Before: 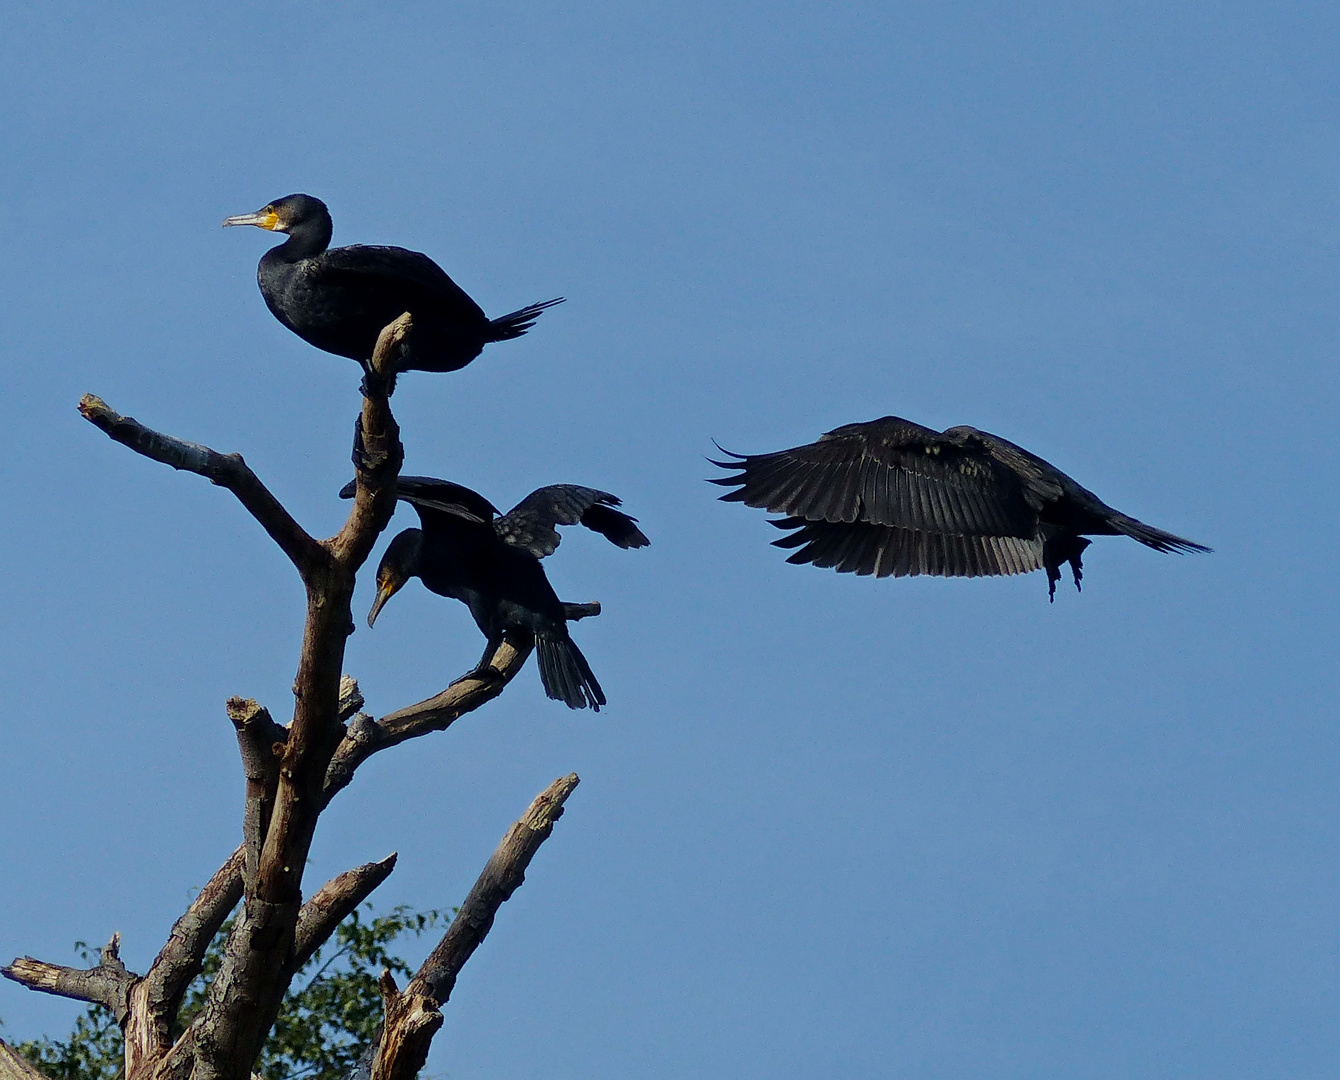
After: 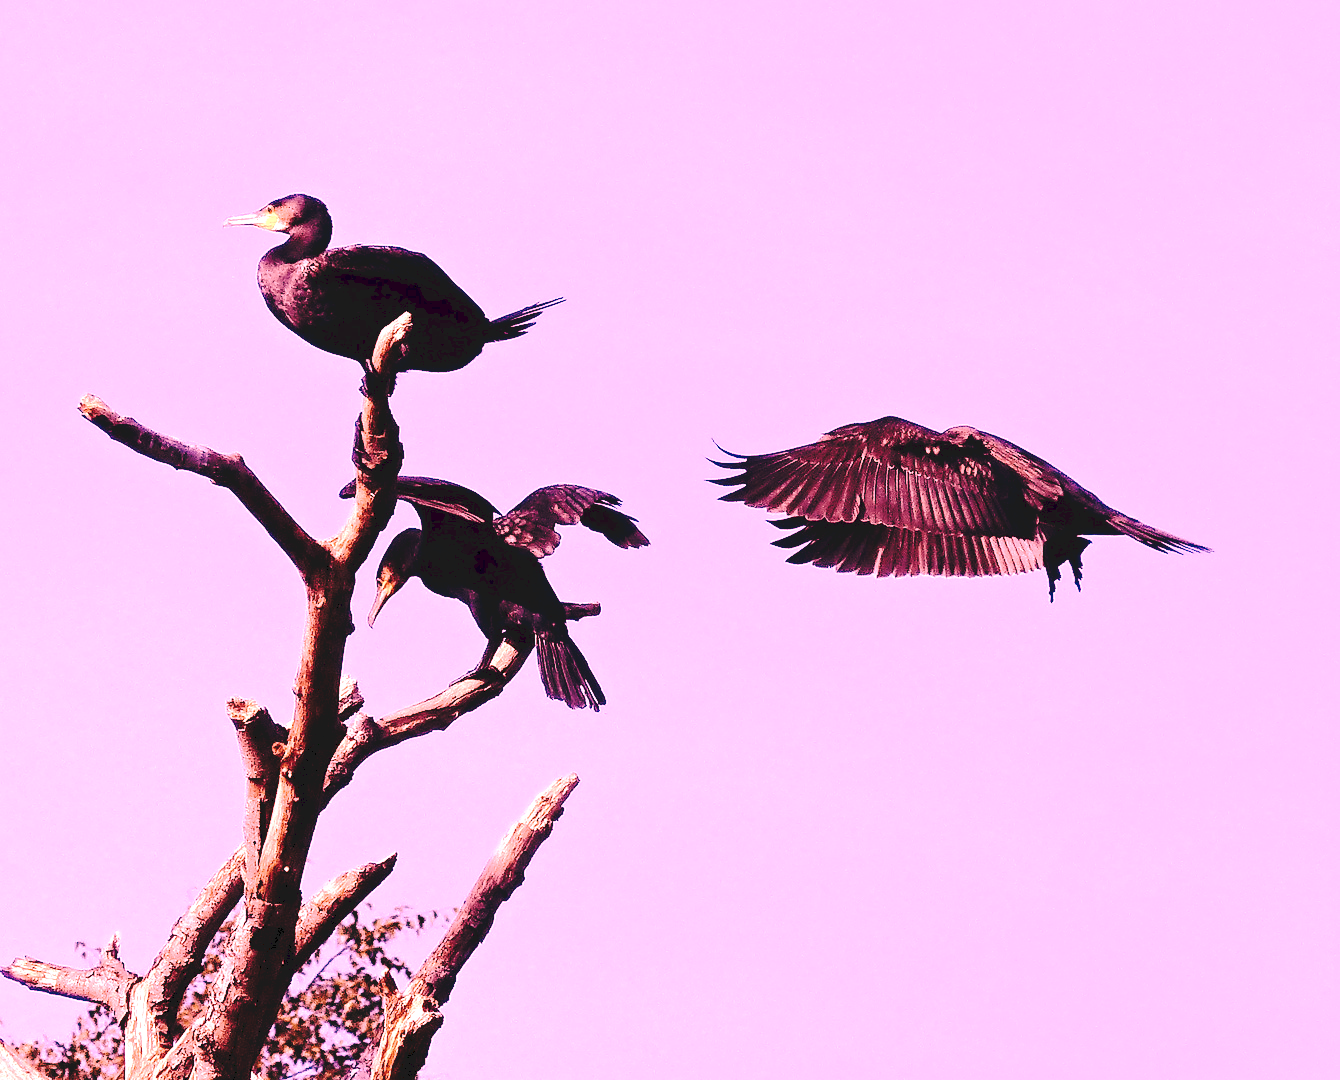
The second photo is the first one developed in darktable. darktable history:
contrast brightness saturation: contrast 0.1, saturation -0.3
white balance: red 4.26, blue 1.802
tone curve: curves: ch0 [(0, 0) (0.003, 0.096) (0.011, 0.097) (0.025, 0.096) (0.044, 0.099) (0.069, 0.109) (0.1, 0.129) (0.136, 0.149) (0.177, 0.176) (0.224, 0.22) (0.277, 0.288) (0.335, 0.385) (0.399, 0.49) (0.468, 0.581) (0.543, 0.661) (0.623, 0.729) (0.709, 0.79) (0.801, 0.849) (0.898, 0.912) (1, 1)], preserve colors none
